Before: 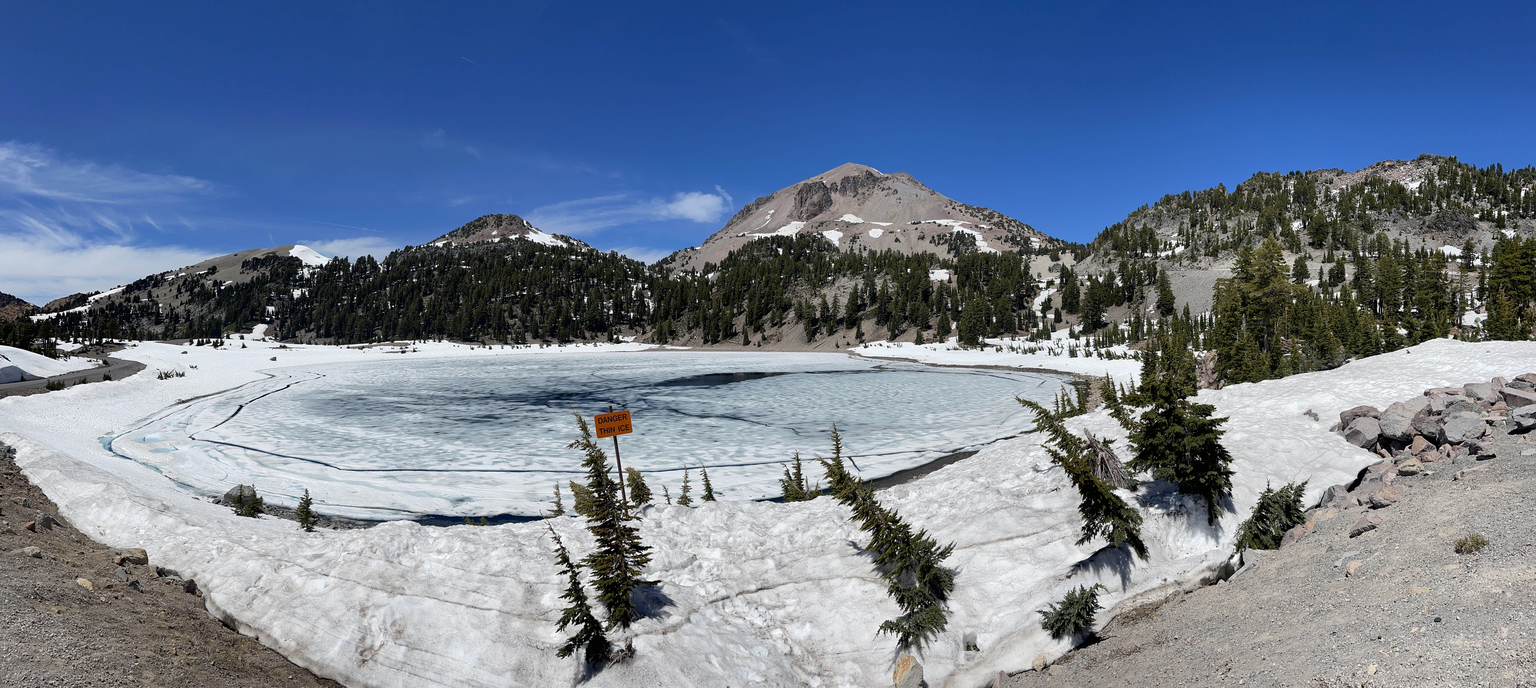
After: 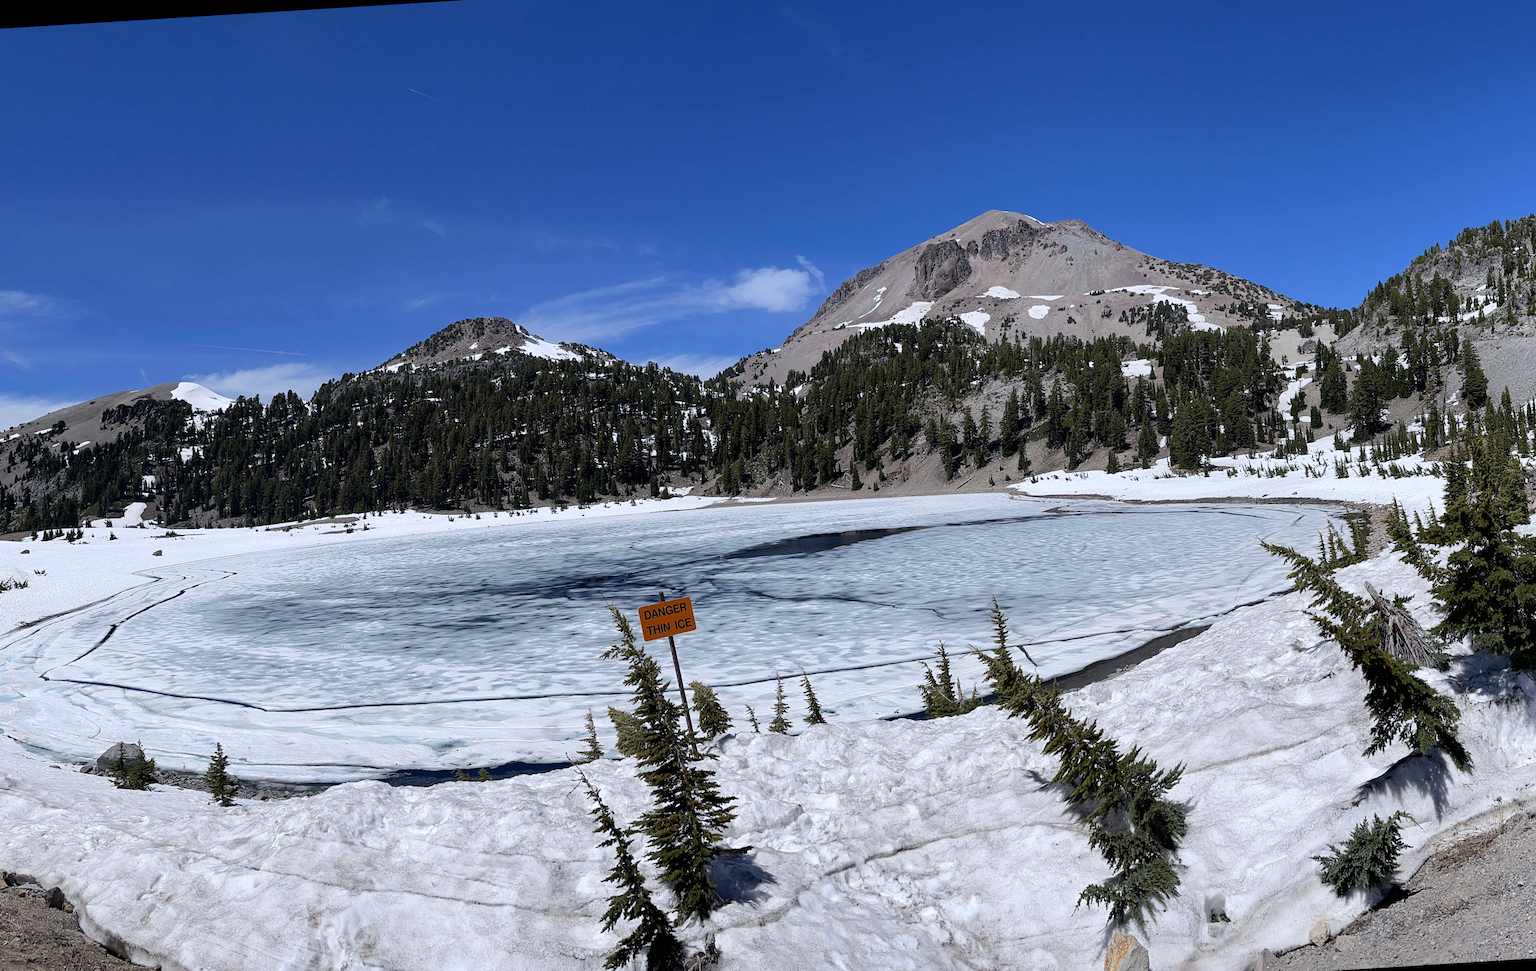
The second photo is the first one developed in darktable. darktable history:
crop and rotate: left 9.061%, right 20.142%
rotate and perspective: rotation -3.52°, crop left 0.036, crop right 0.964, crop top 0.081, crop bottom 0.919
white balance: red 0.984, blue 1.059
